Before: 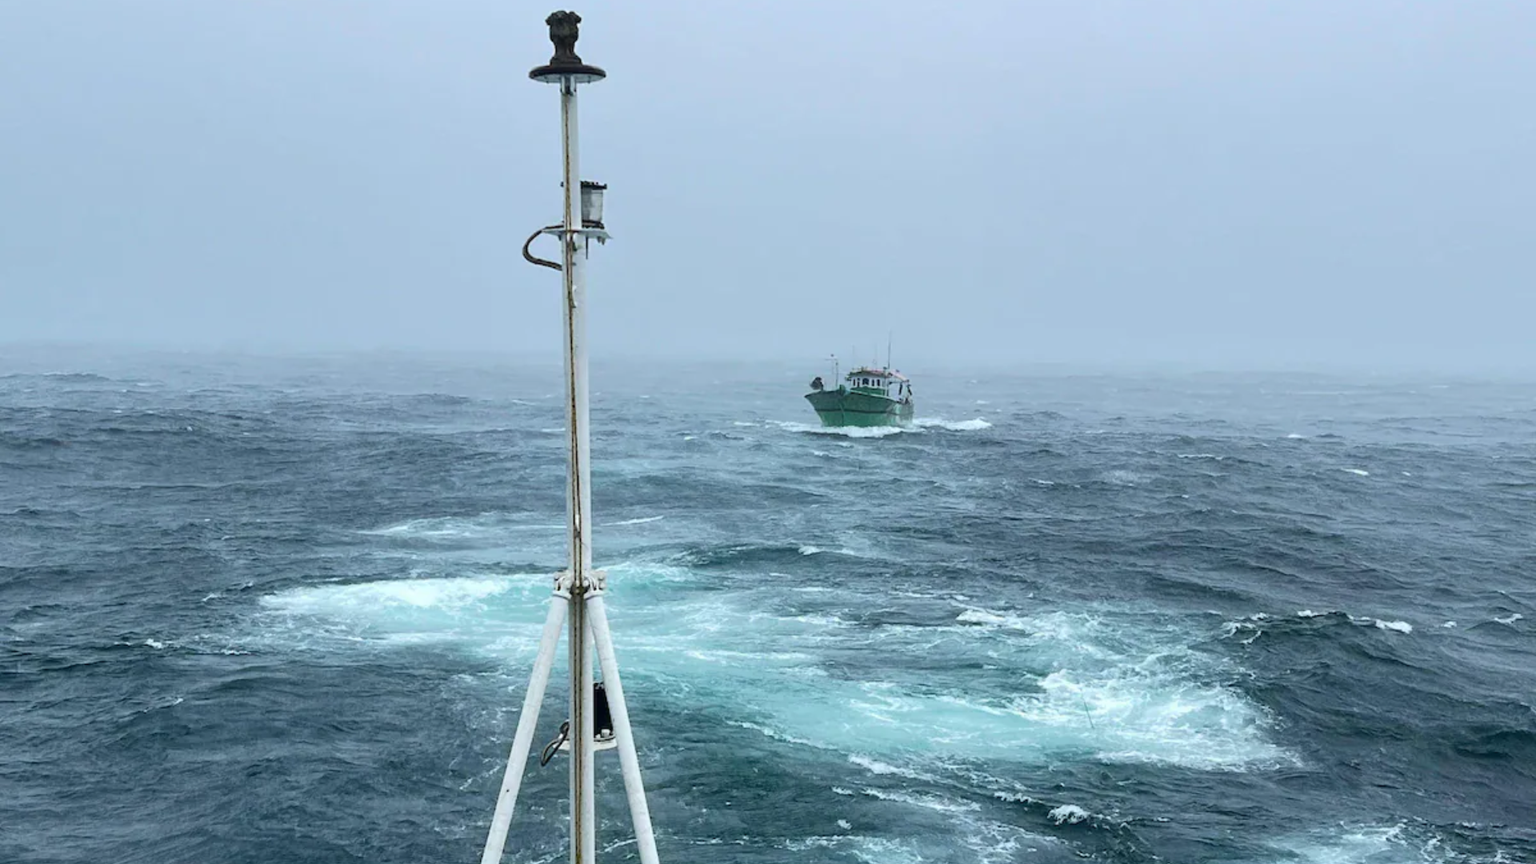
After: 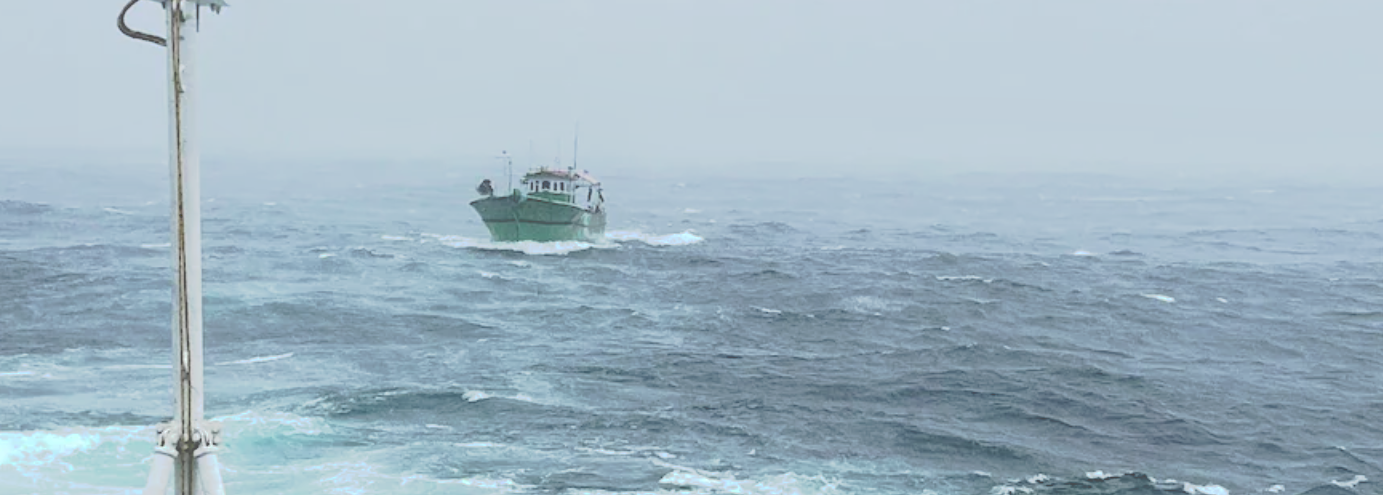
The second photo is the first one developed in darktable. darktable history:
shadows and highlights: radius 93.07, shadows -14.46, white point adjustment 0.23, highlights 31.48, compress 48.23%, highlights color adjustment 52.79%, soften with gaussian
crop and rotate: left 27.938%, top 27.046%, bottom 27.046%
tone curve: curves: ch0 [(0, 0) (0.003, 0.278) (0.011, 0.282) (0.025, 0.282) (0.044, 0.29) (0.069, 0.295) (0.1, 0.306) (0.136, 0.316) (0.177, 0.33) (0.224, 0.358) (0.277, 0.403) (0.335, 0.451) (0.399, 0.505) (0.468, 0.558) (0.543, 0.611) (0.623, 0.679) (0.709, 0.751) (0.801, 0.815) (0.898, 0.863) (1, 1)], preserve colors none
